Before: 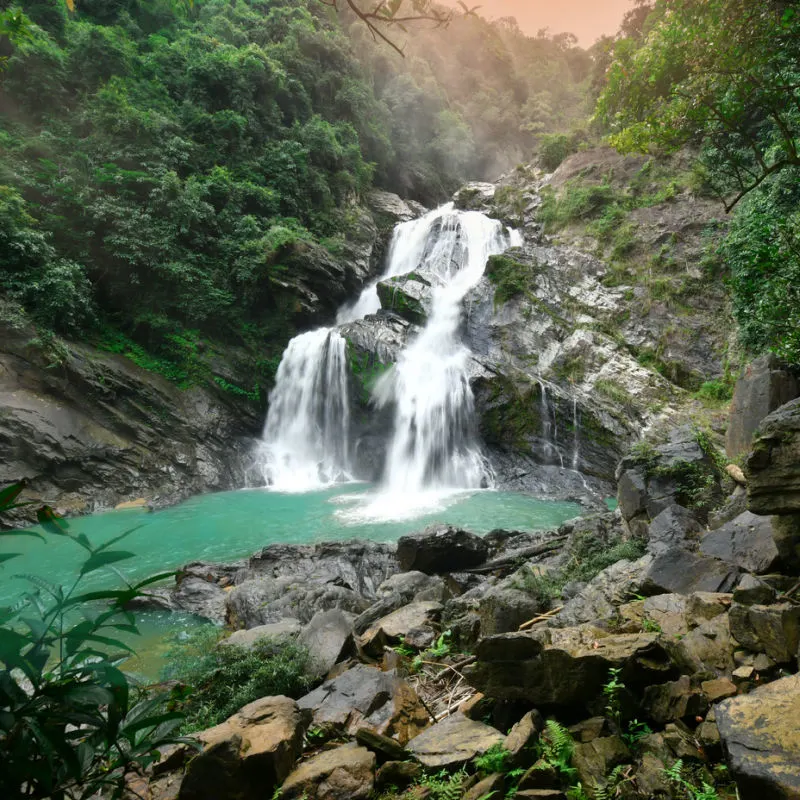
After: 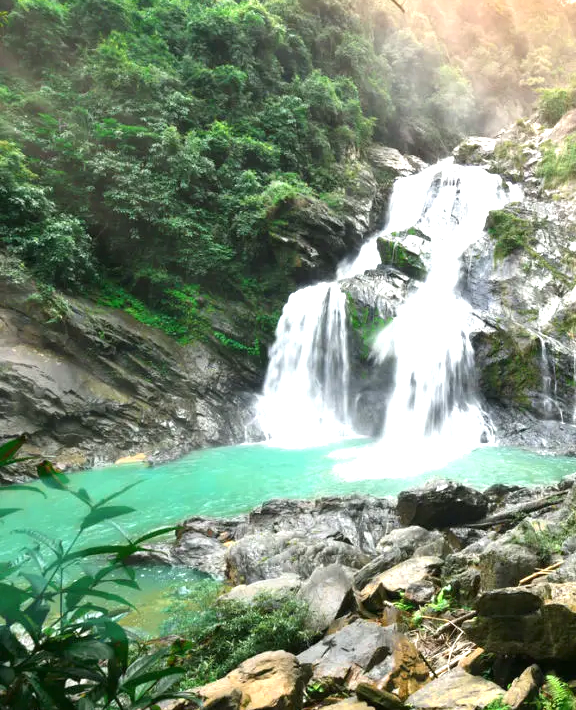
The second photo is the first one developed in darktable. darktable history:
exposure: black level correction 0, exposure 1.199 EV, compensate highlight preservation false
crop: top 5.742%, right 27.892%, bottom 5.506%
